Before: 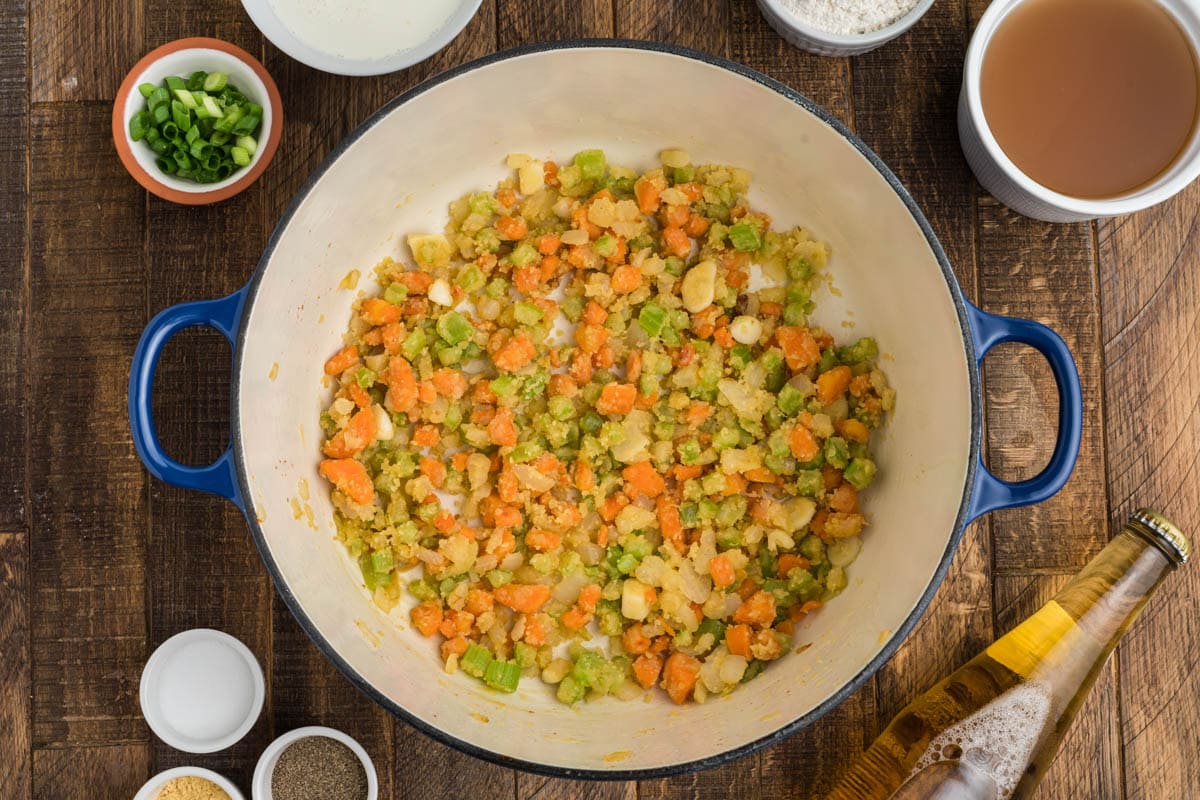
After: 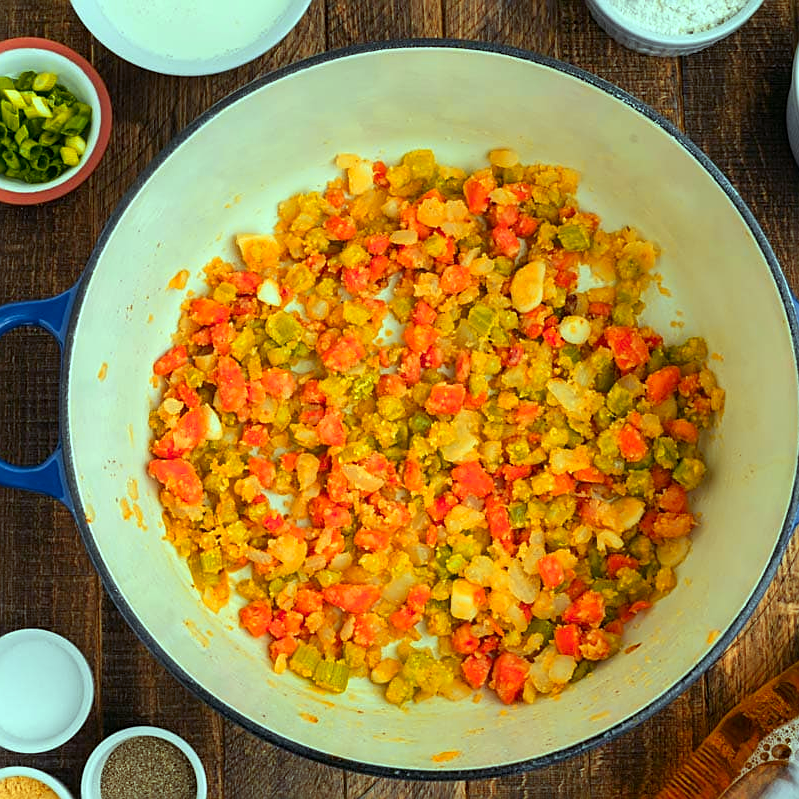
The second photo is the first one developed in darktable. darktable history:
sharpen: on, module defaults
color balance: mode lift, gamma, gain (sRGB), lift [0.997, 0.979, 1.021, 1.011], gamma [1, 1.084, 0.916, 0.998], gain [1, 0.87, 1.13, 1.101], contrast 4.55%, contrast fulcrum 38.24%, output saturation 104.09%
crop and rotate: left 14.292%, right 19.041%
color zones: curves: ch1 [(0.24, 0.629) (0.75, 0.5)]; ch2 [(0.255, 0.454) (0.745, 0.491)], mix 102.12%
